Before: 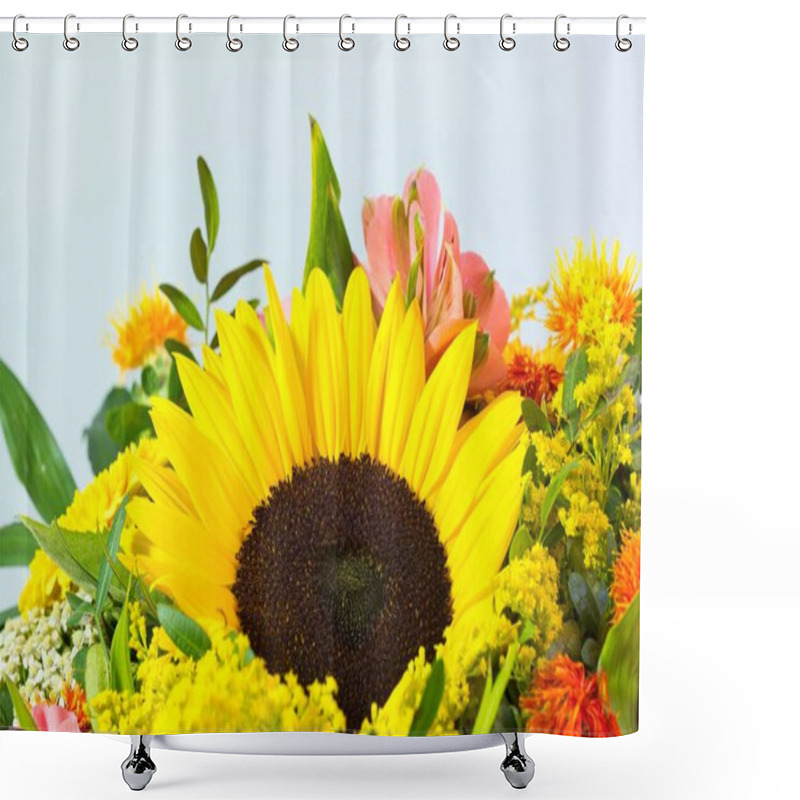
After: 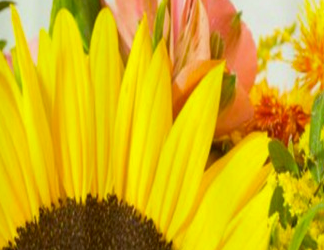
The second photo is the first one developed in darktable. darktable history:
crop: left 31.72%, top 32.393%, right 27.657%, bottom 36.253%
color correction: highlights a* -1.21, highlights b* 10.14, shadows a* 0.324, shadows b* 19.78
